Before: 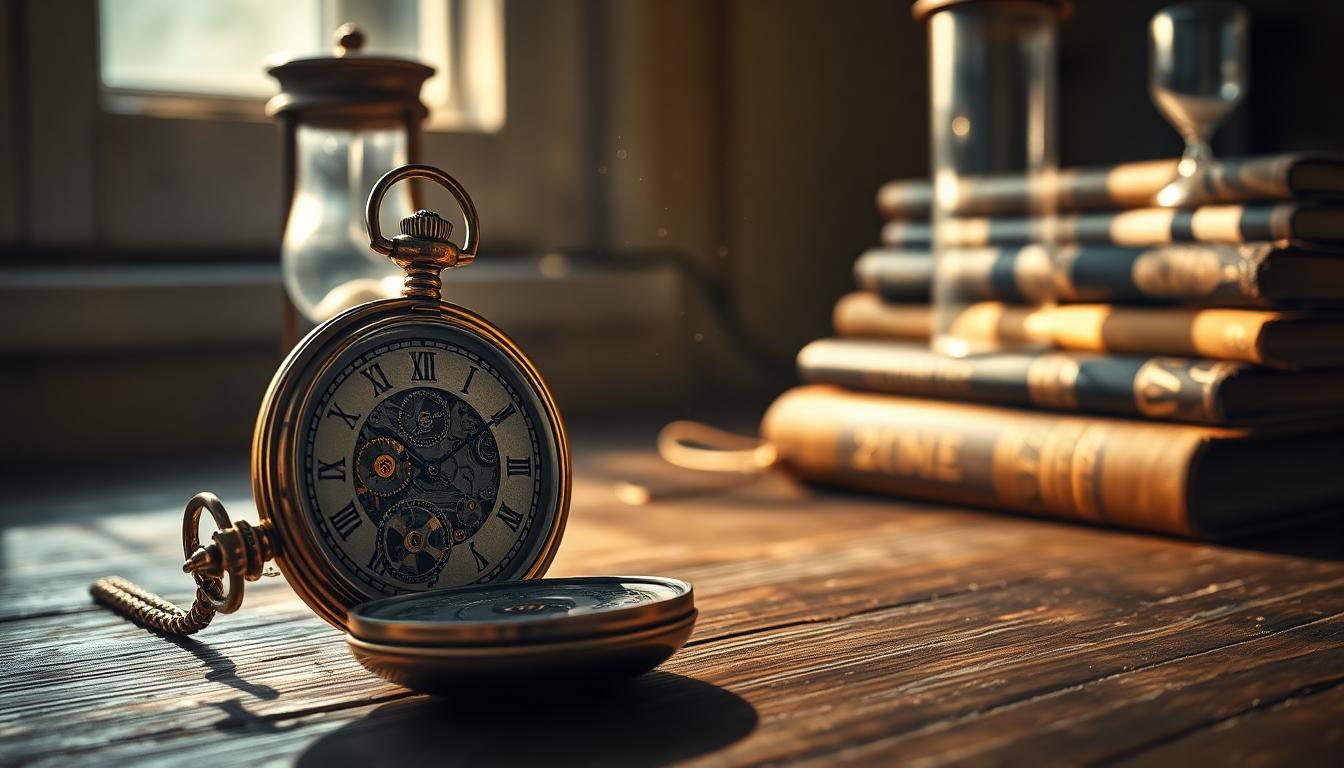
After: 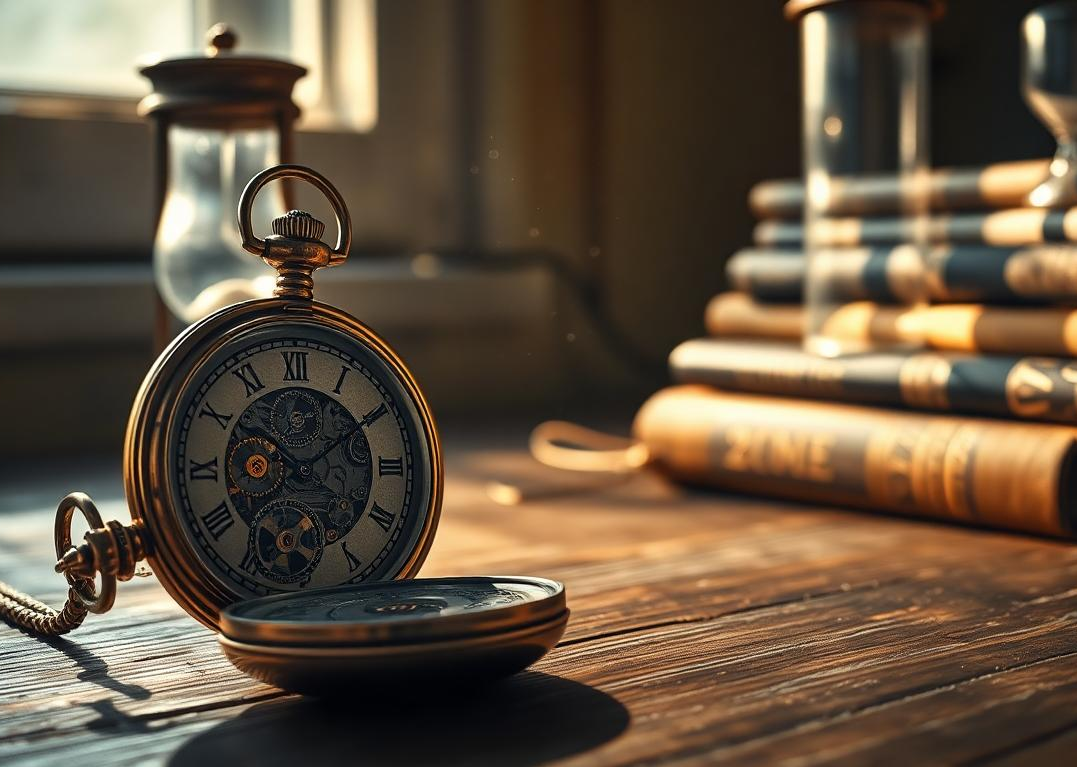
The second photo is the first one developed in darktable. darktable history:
crop and rotate: left 9.563%, right 10.264%
